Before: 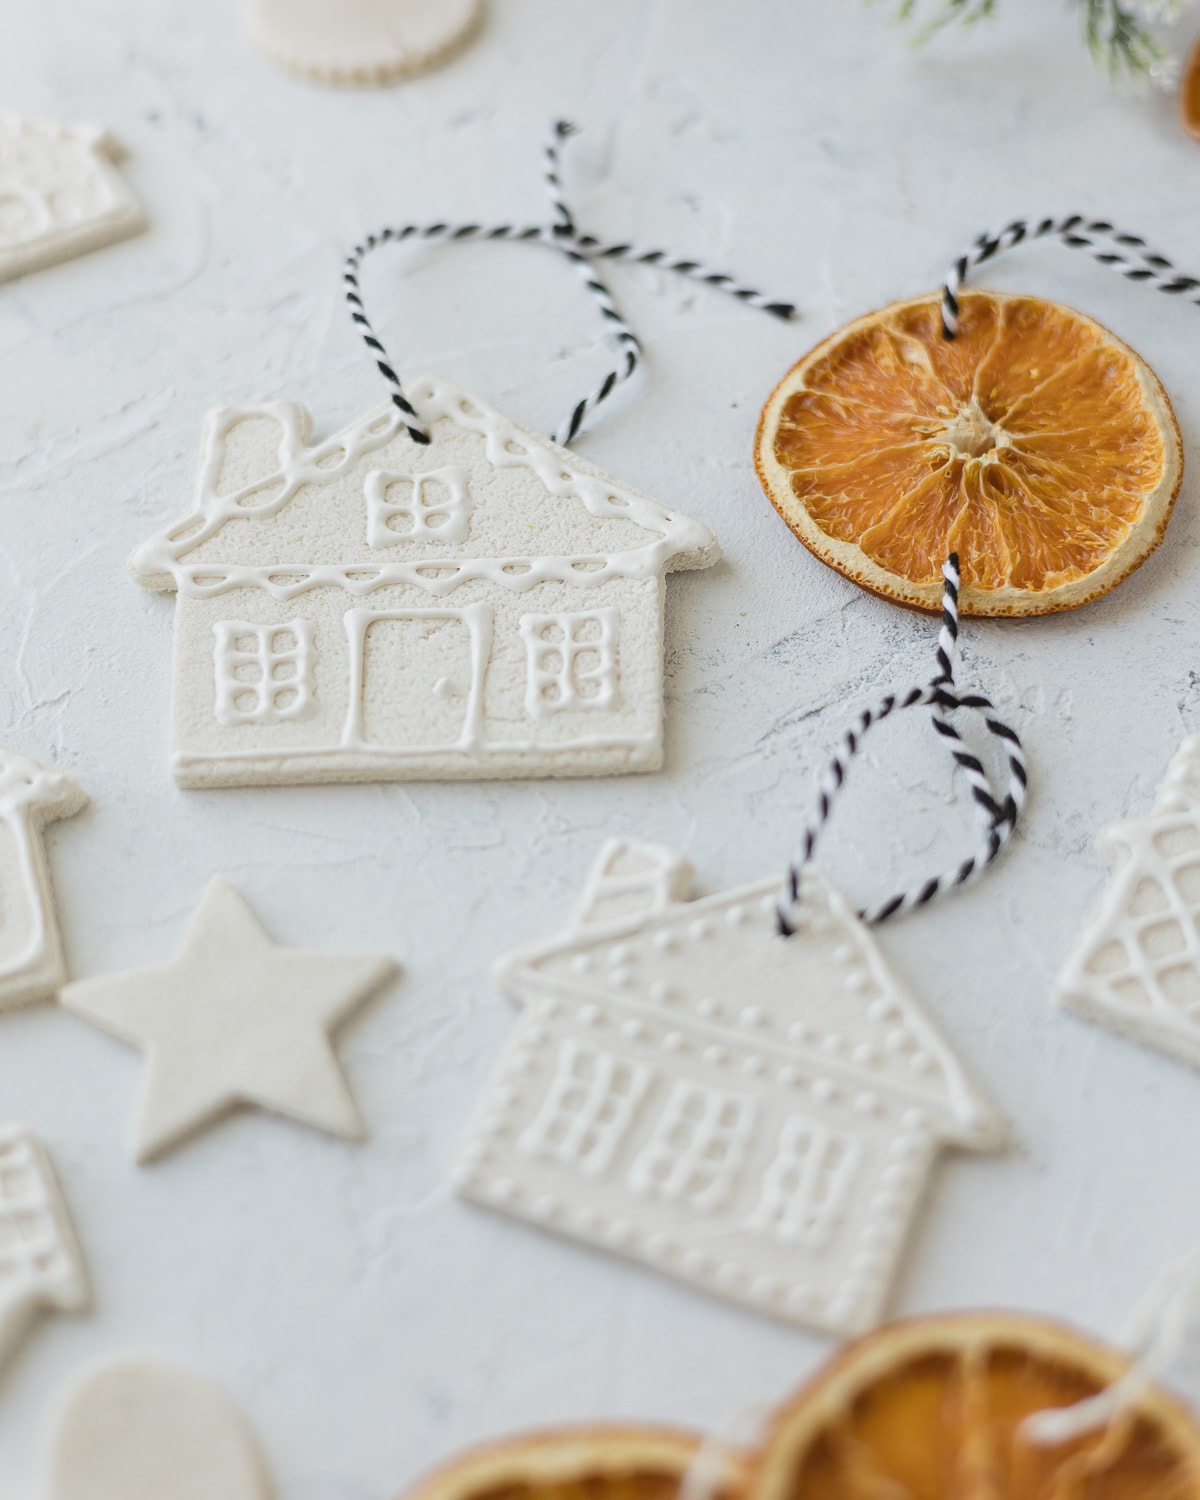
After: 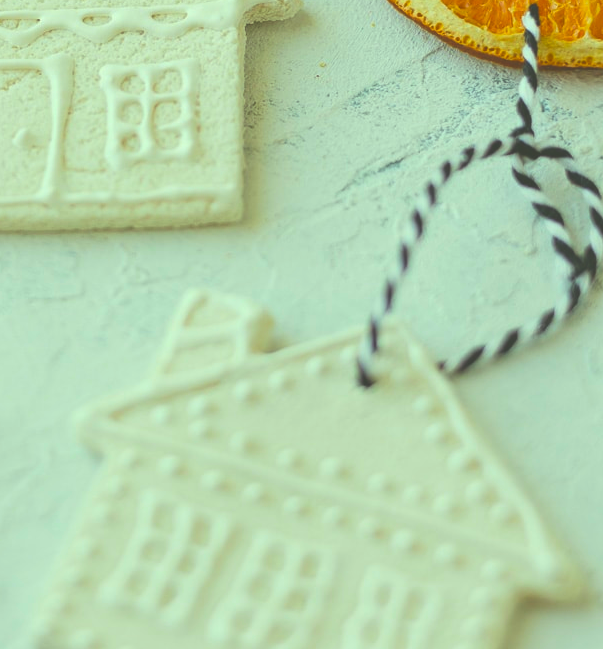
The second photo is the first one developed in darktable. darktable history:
crop: left 35.03%, top 36.625%, right 14.663%, bottom 20.057%
exposure: black level correction -0.041, exposure 0.064 EV, compensate highlight preservation false
color correction: highlights a* -10.77, highlights b* 9.8, saturation 1.72
